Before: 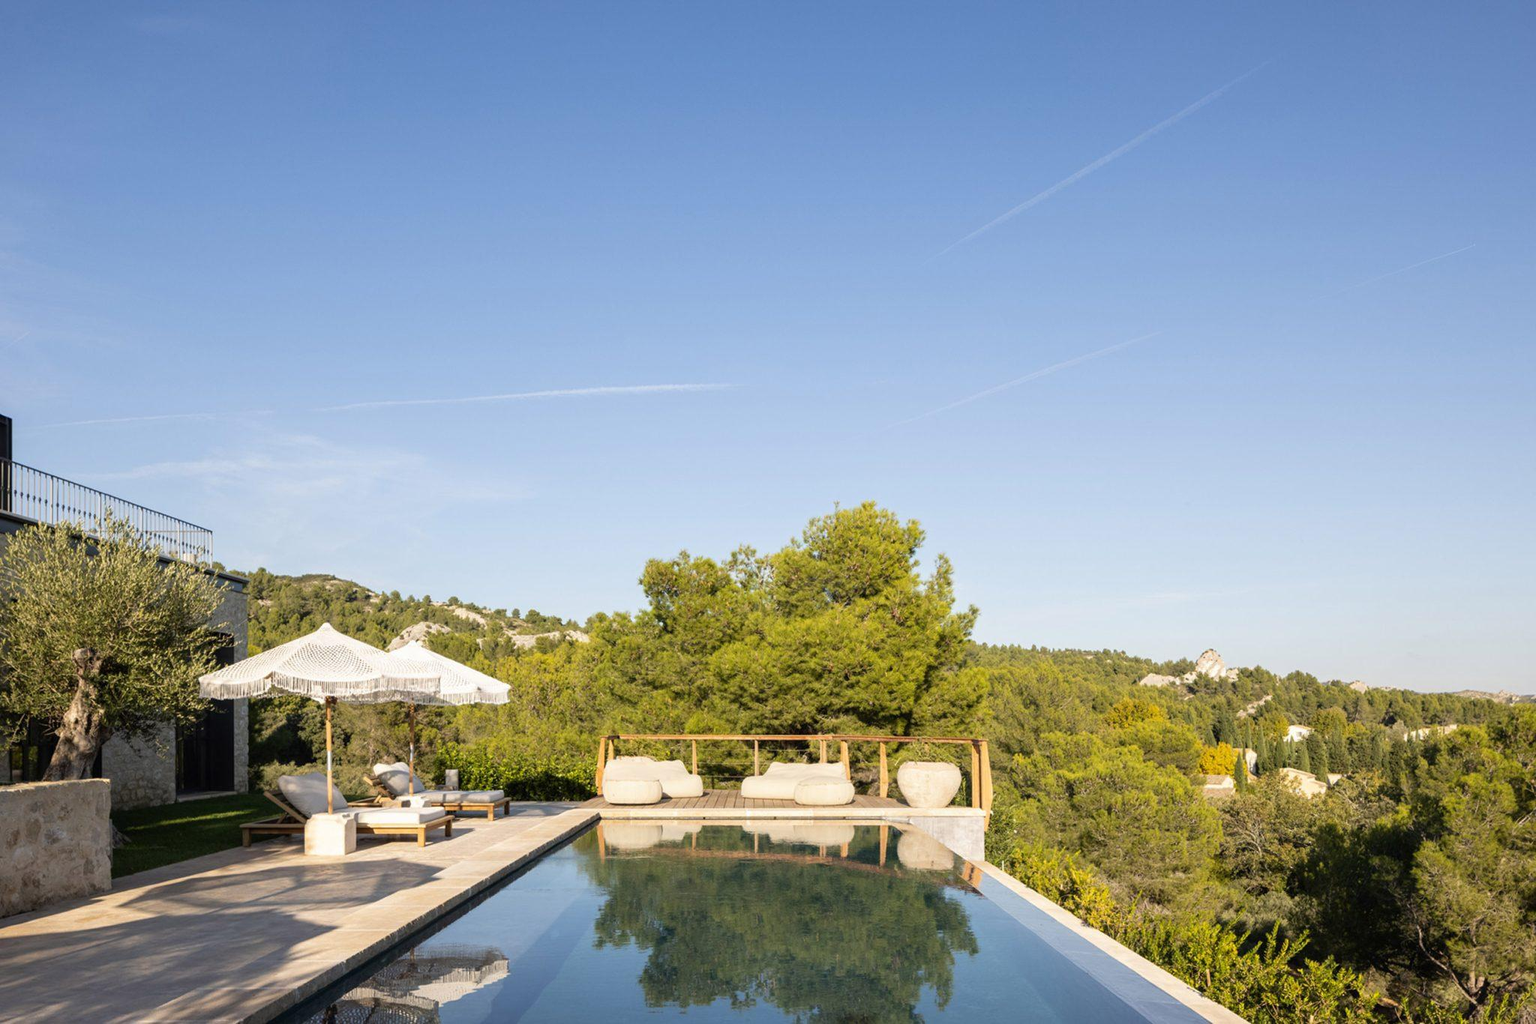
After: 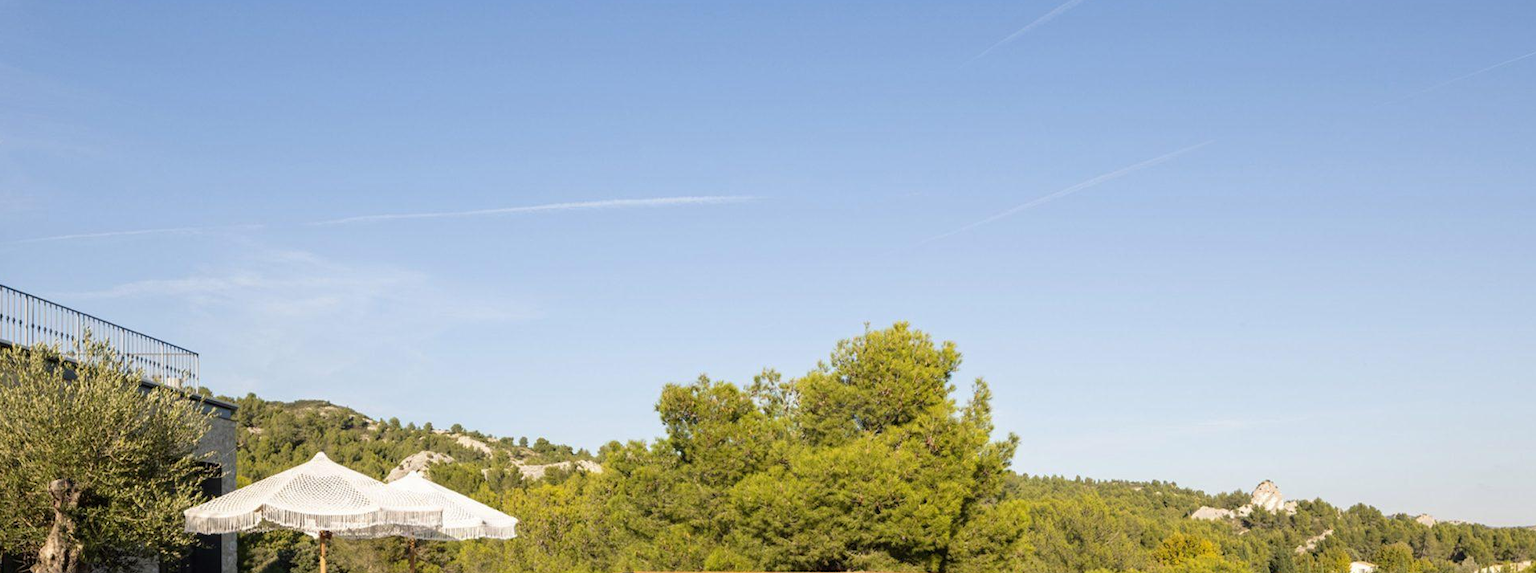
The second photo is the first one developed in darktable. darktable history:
crop: left 1.768%, top 19.653%, right 4.816%, bottom 28.022%
